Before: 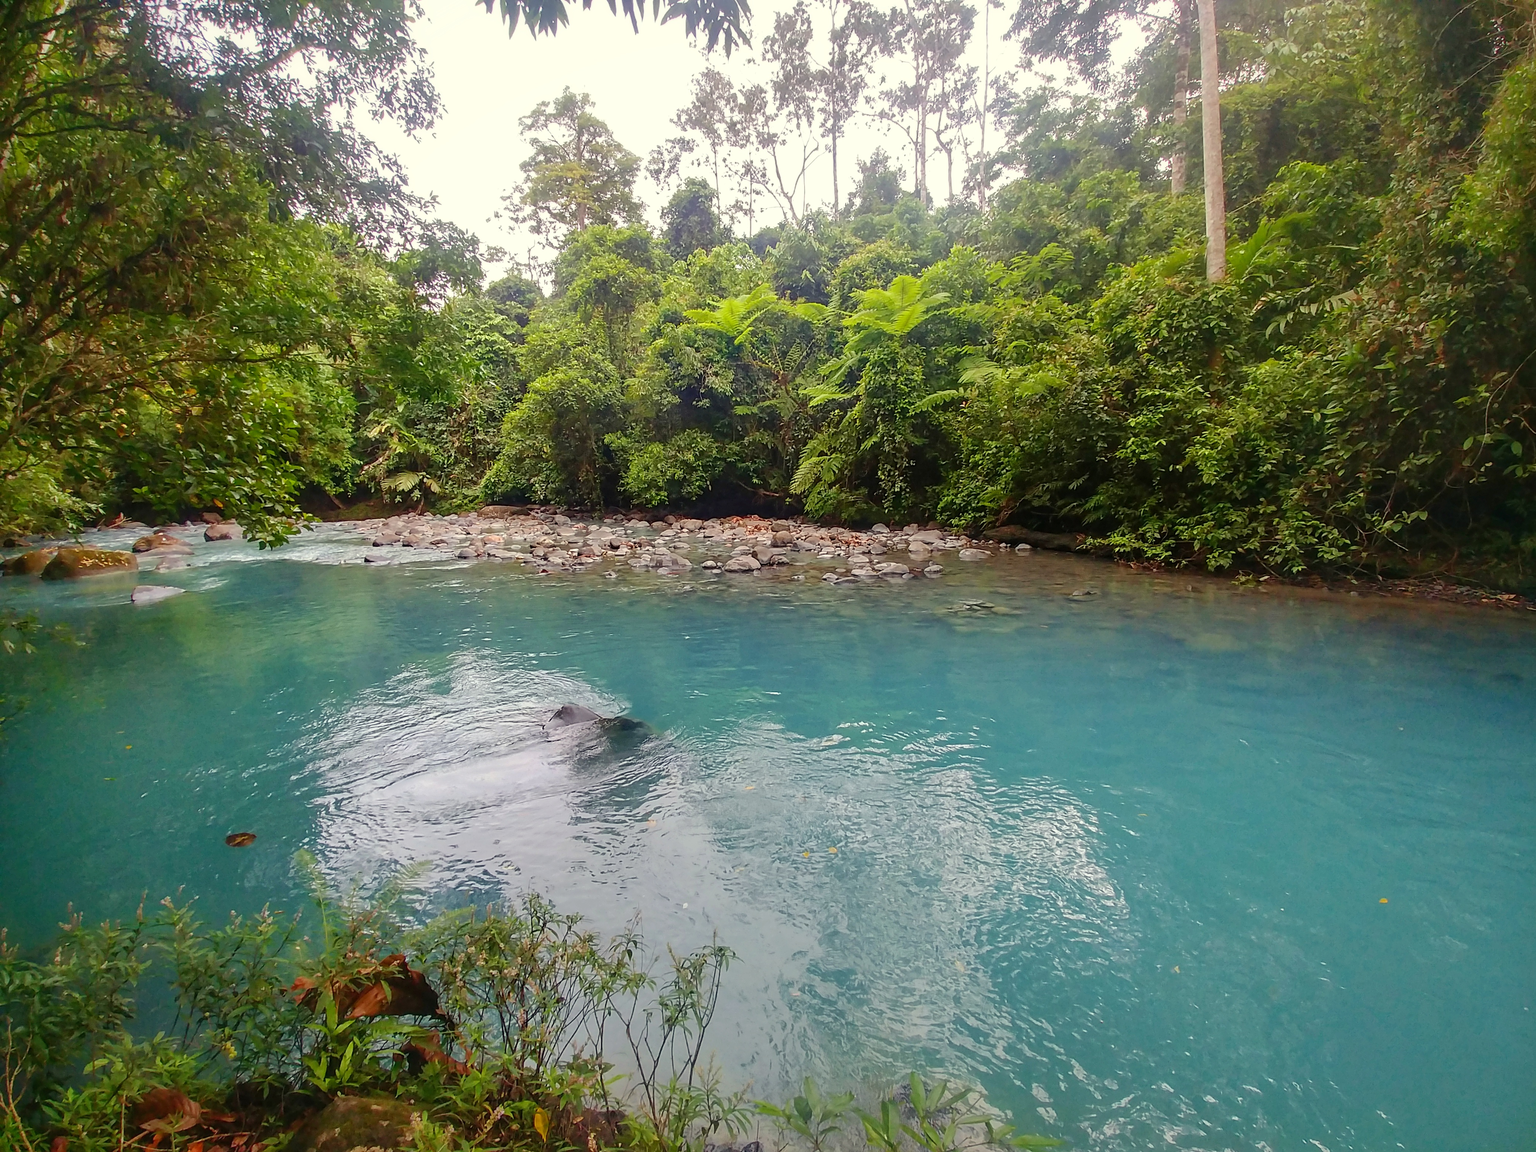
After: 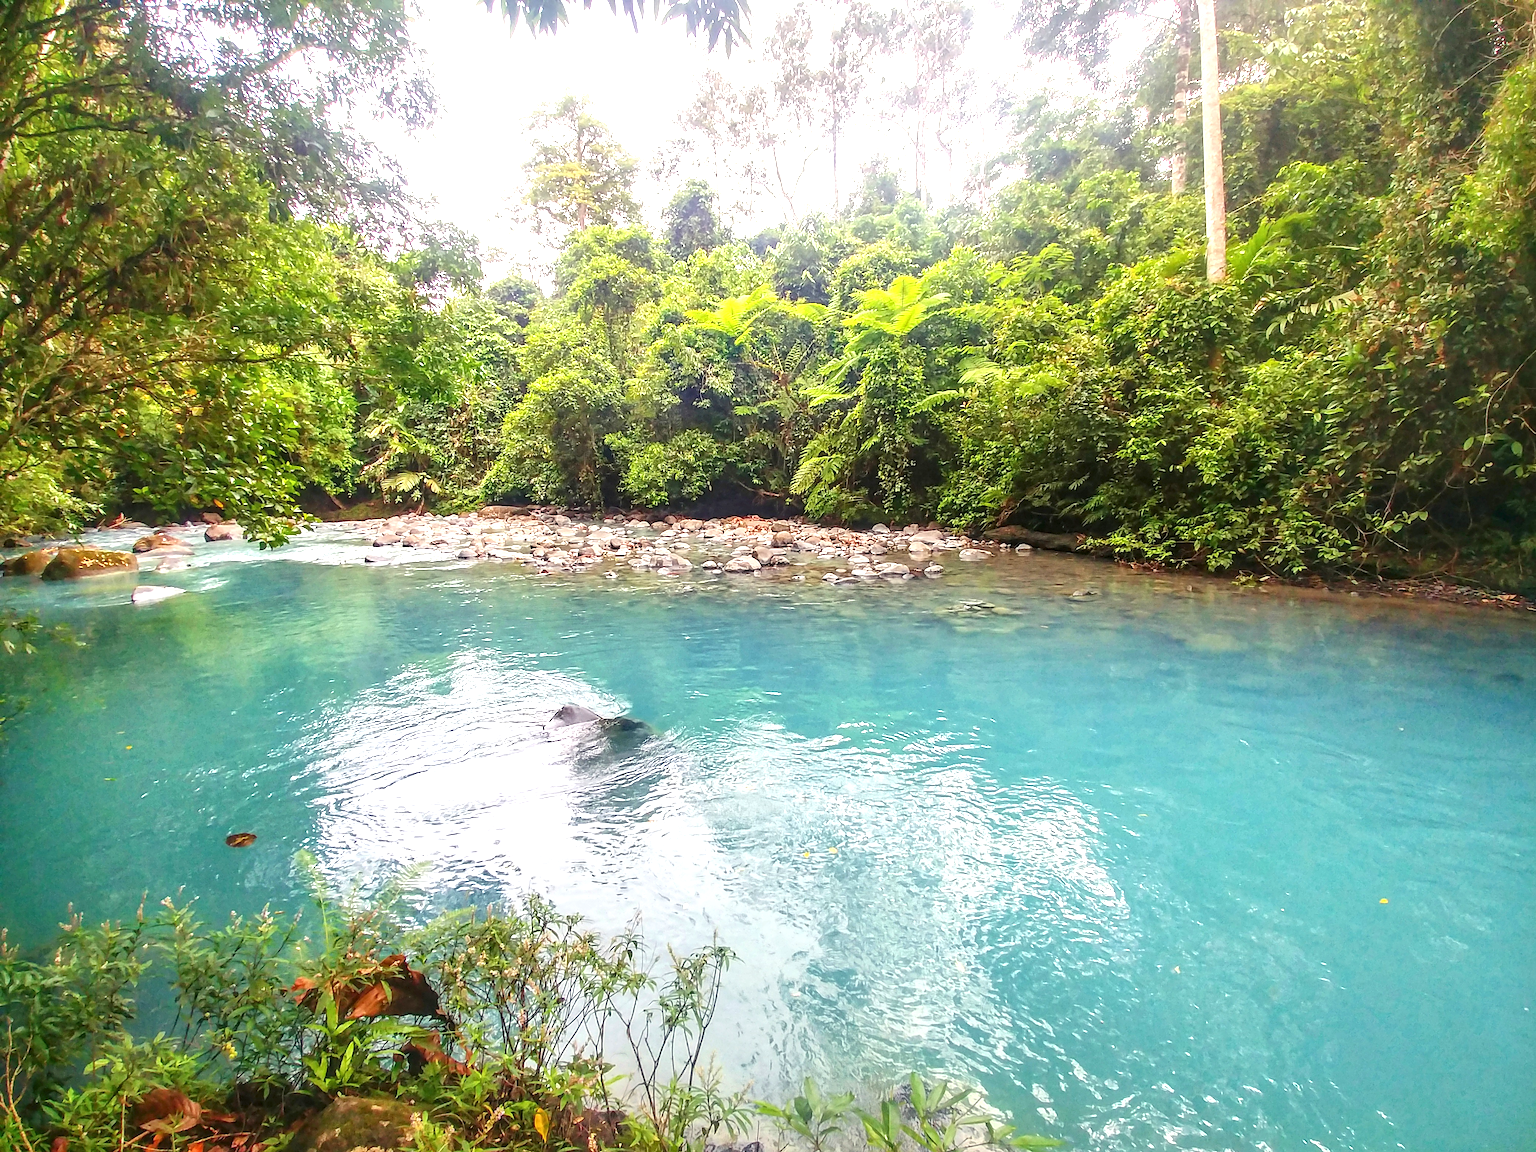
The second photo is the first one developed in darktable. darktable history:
exposure: black level correction 0, exposure 1.199 EV, compensate highlight preservation false
local contrast: on, module defaults
